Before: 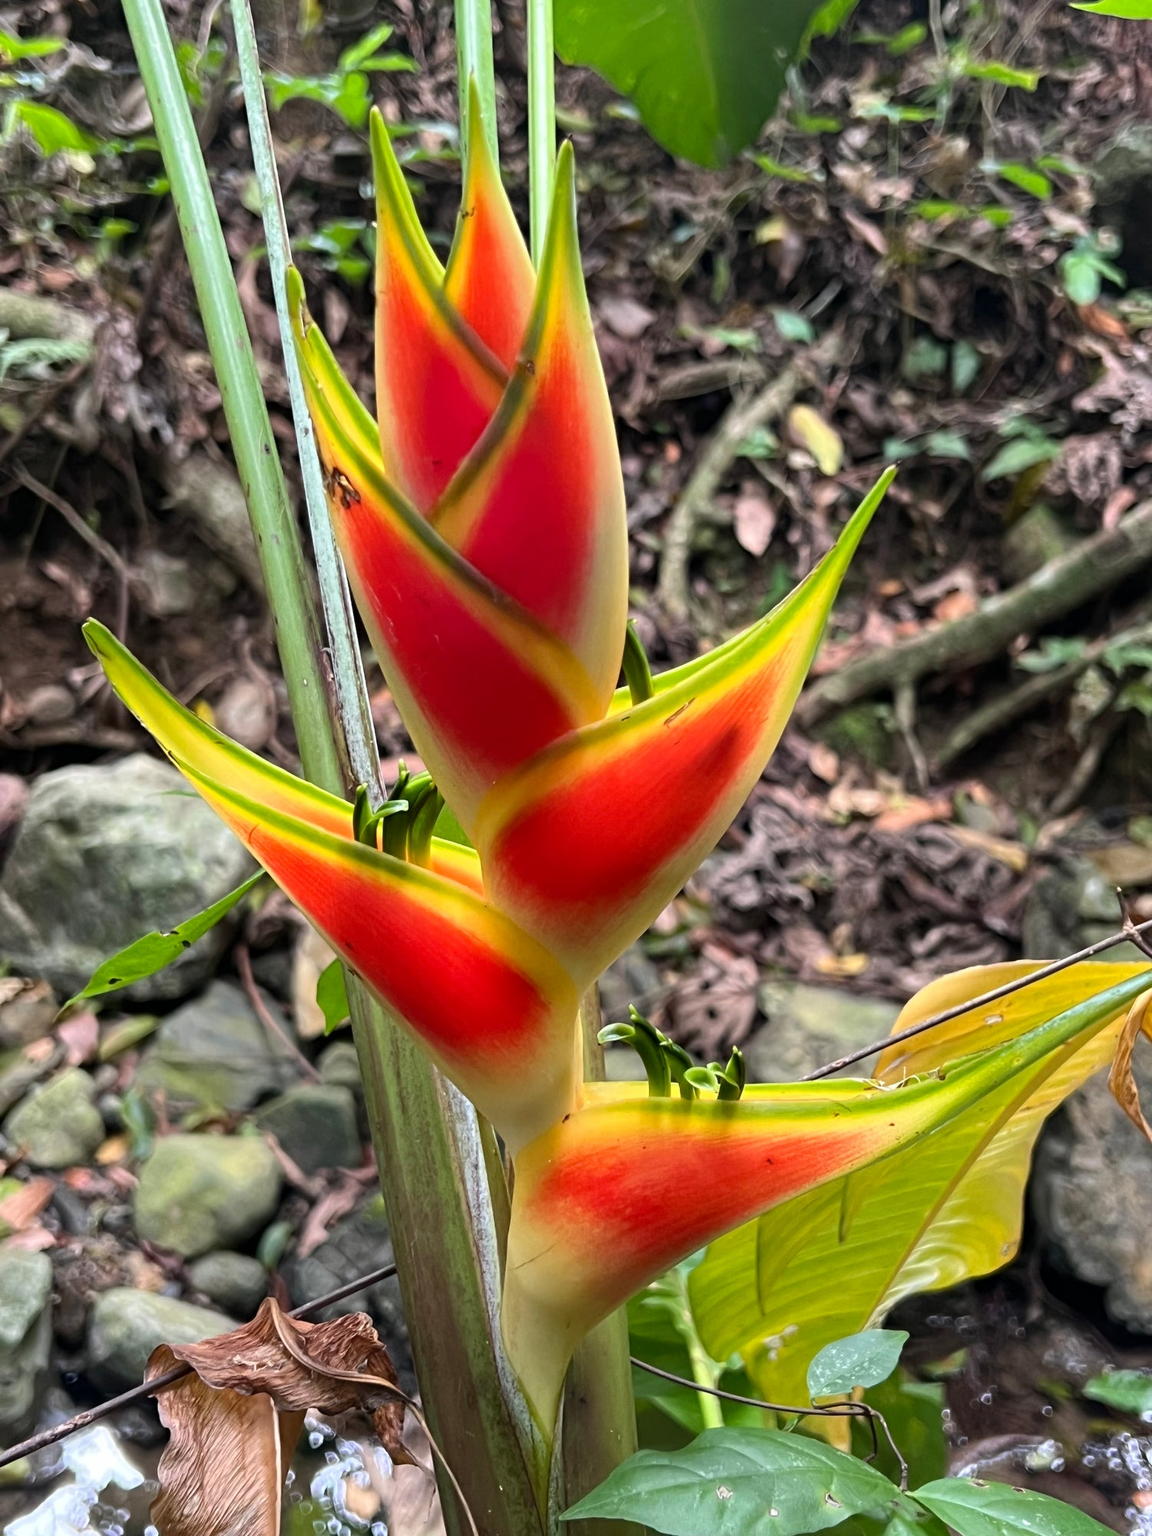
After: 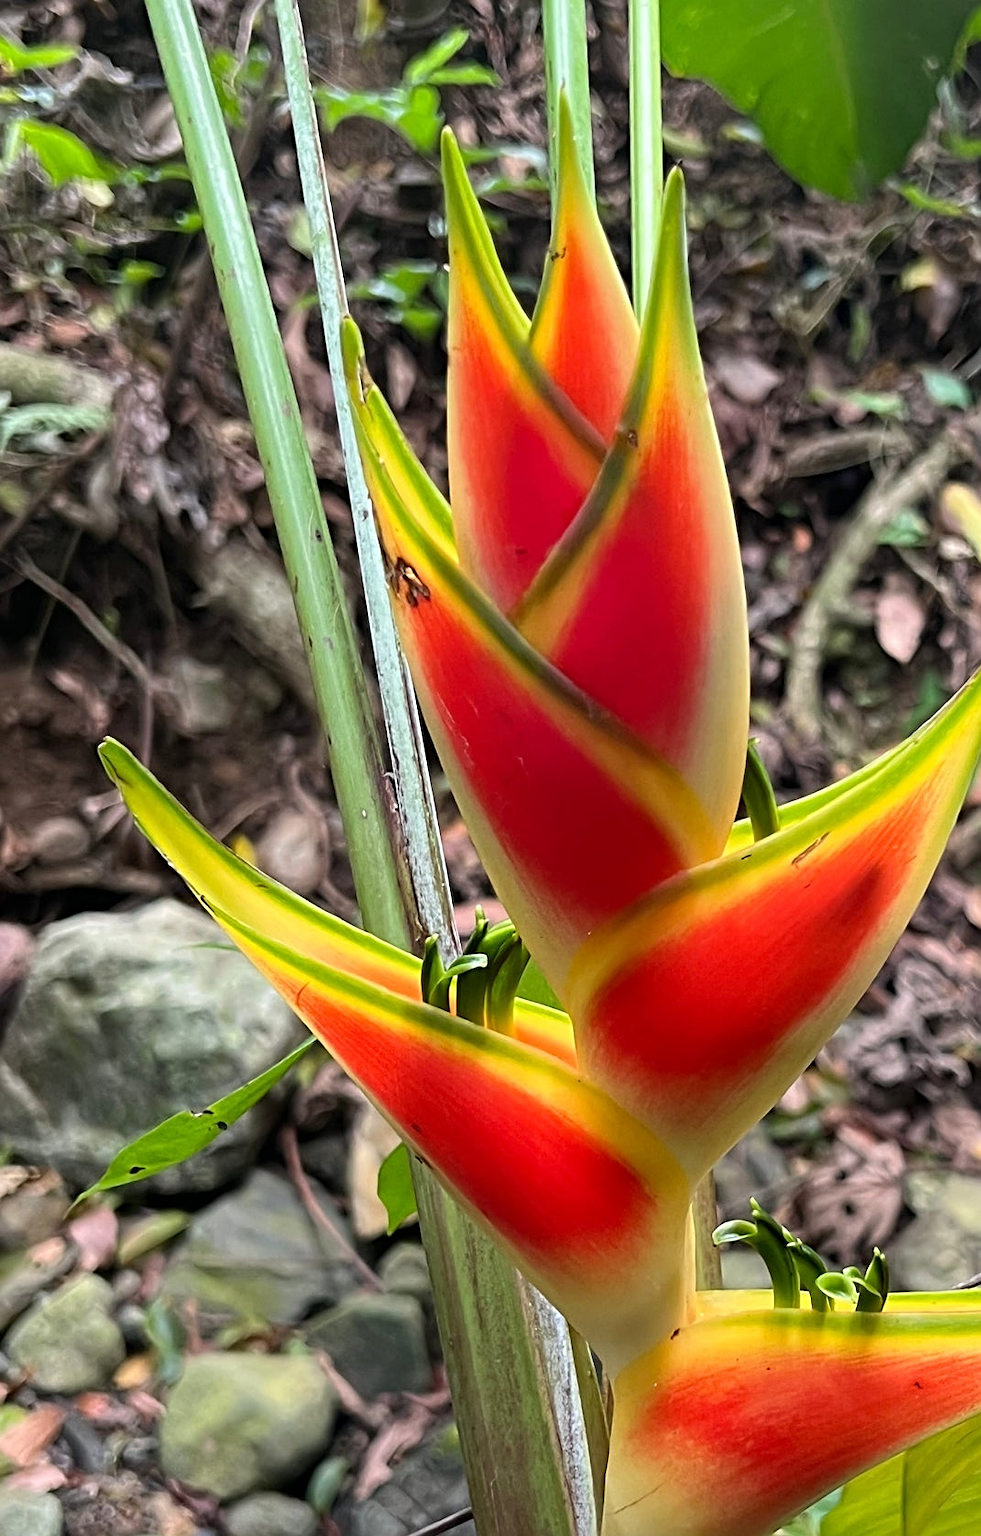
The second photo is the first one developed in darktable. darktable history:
crop: right 28.522%, bottom 16.135%
sharpen: on, module defaults
